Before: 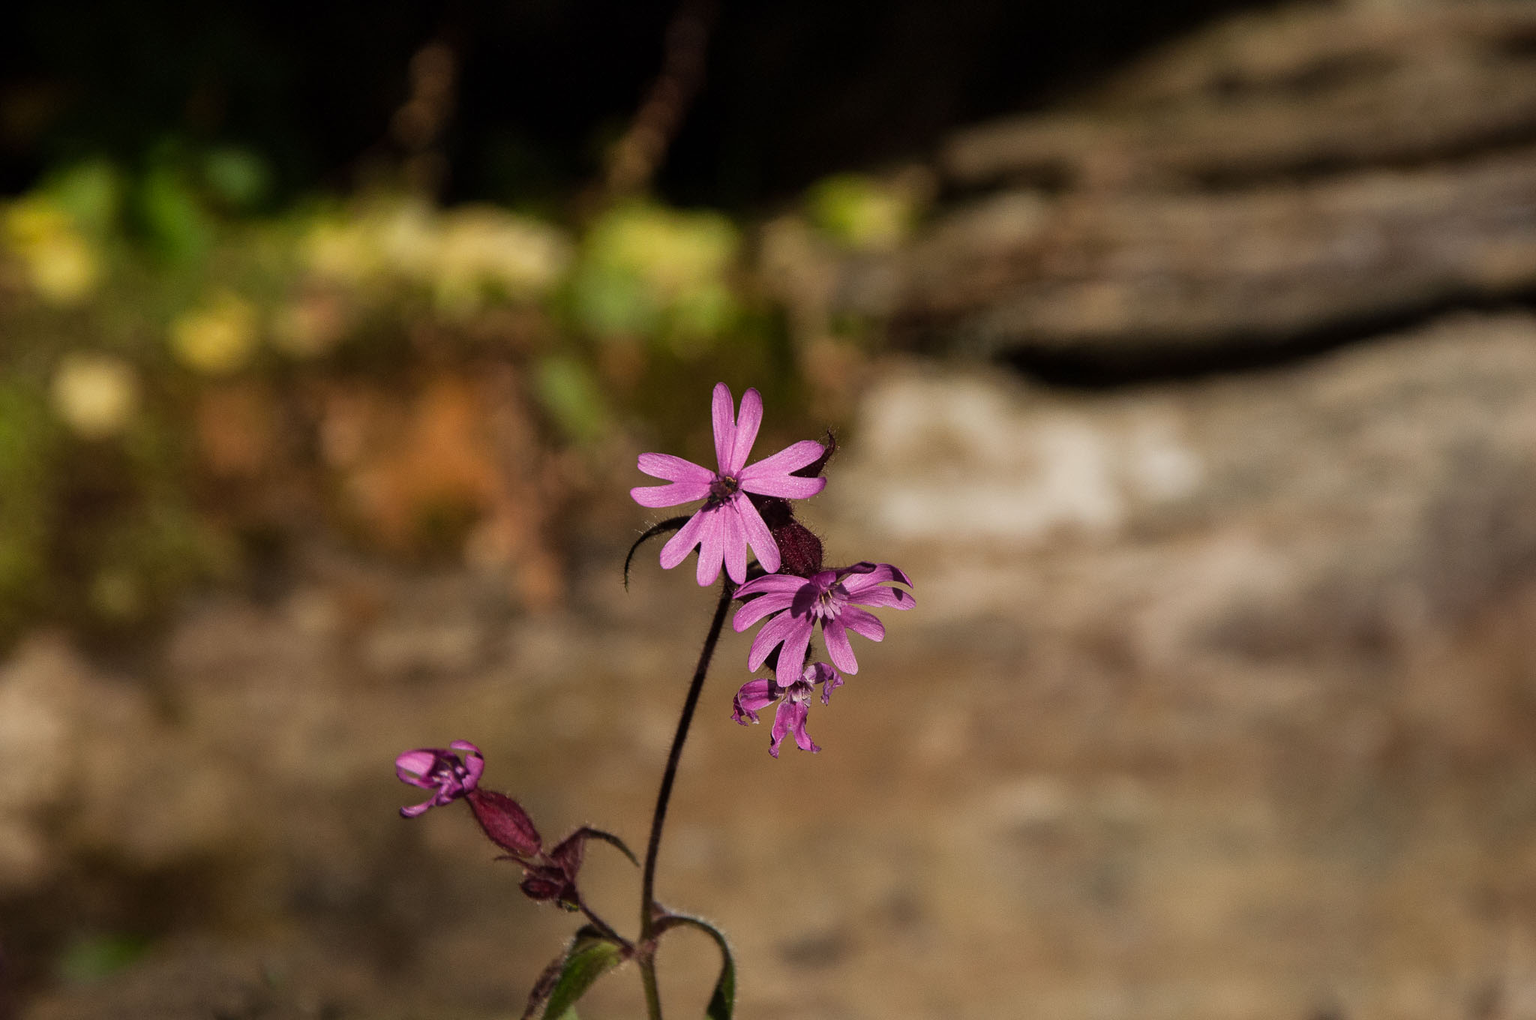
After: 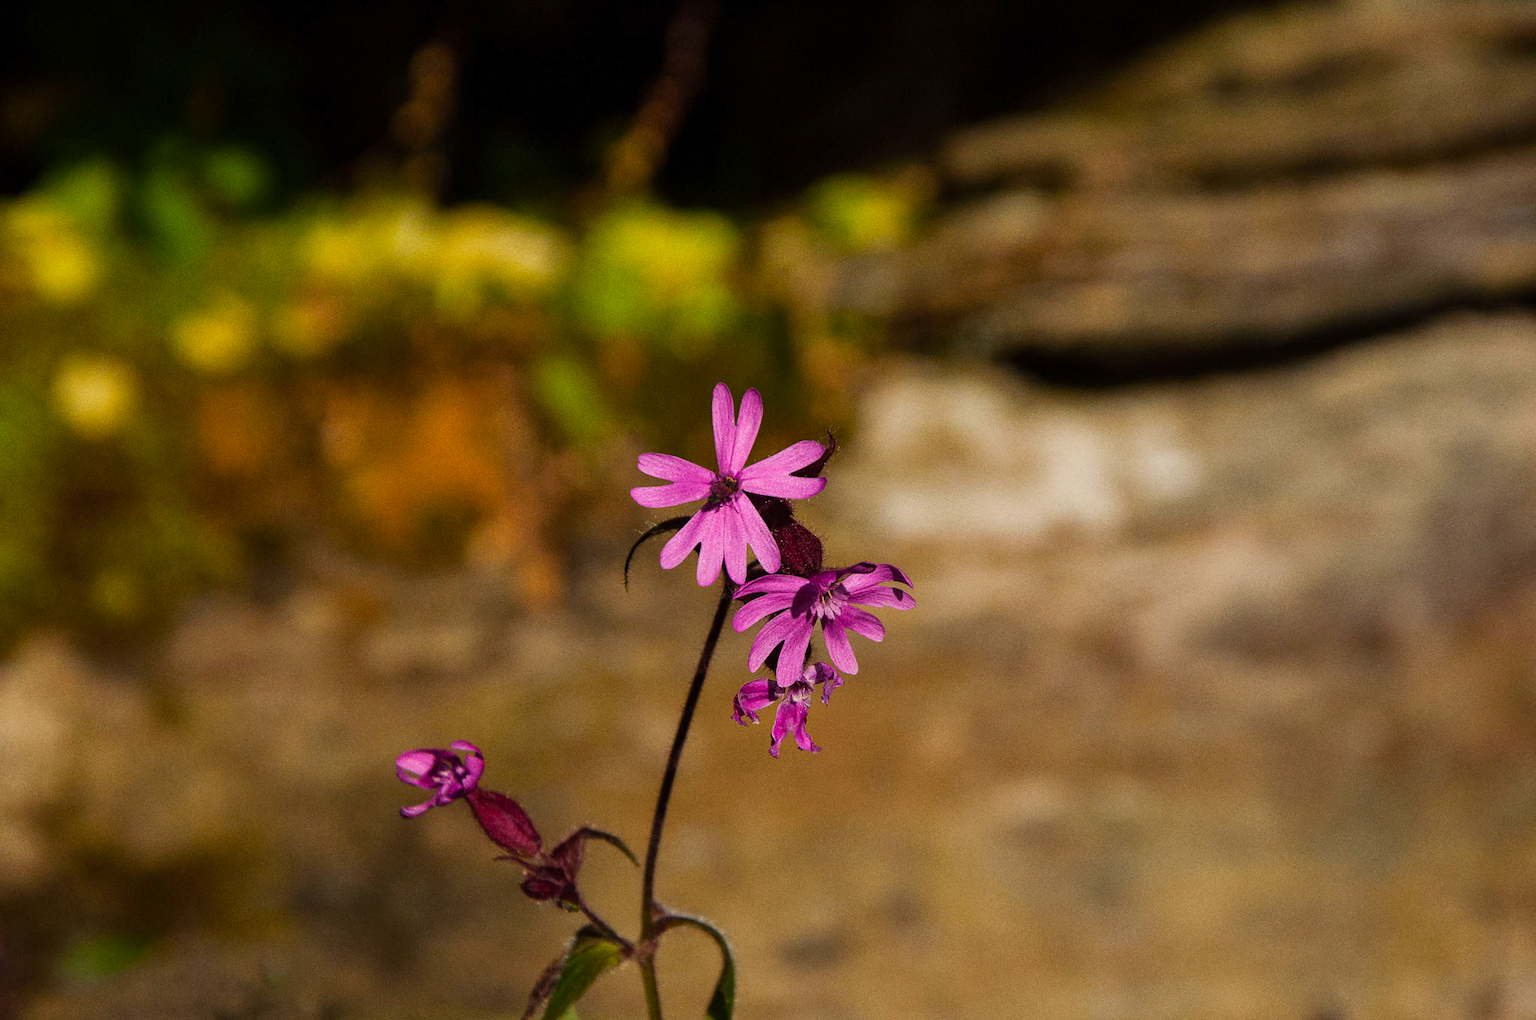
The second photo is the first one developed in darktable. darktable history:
color balance rgb: perceptual saturation grading › global saturation 30%, global vibrance 20%
grain: coarseness 0.09 ISO
